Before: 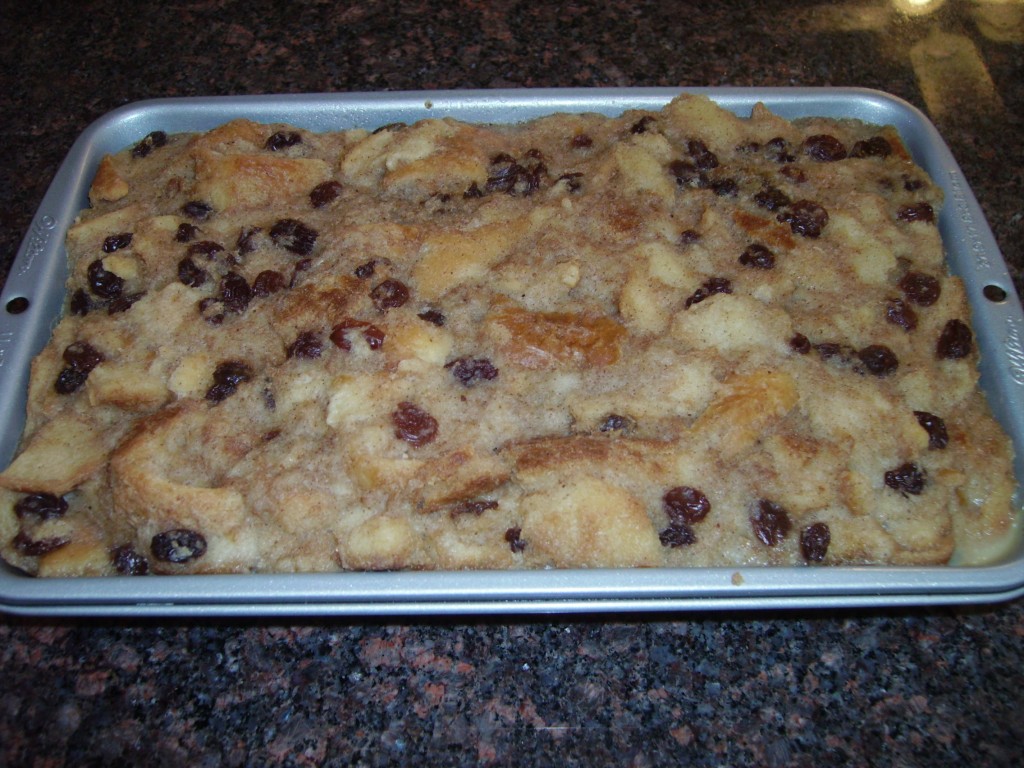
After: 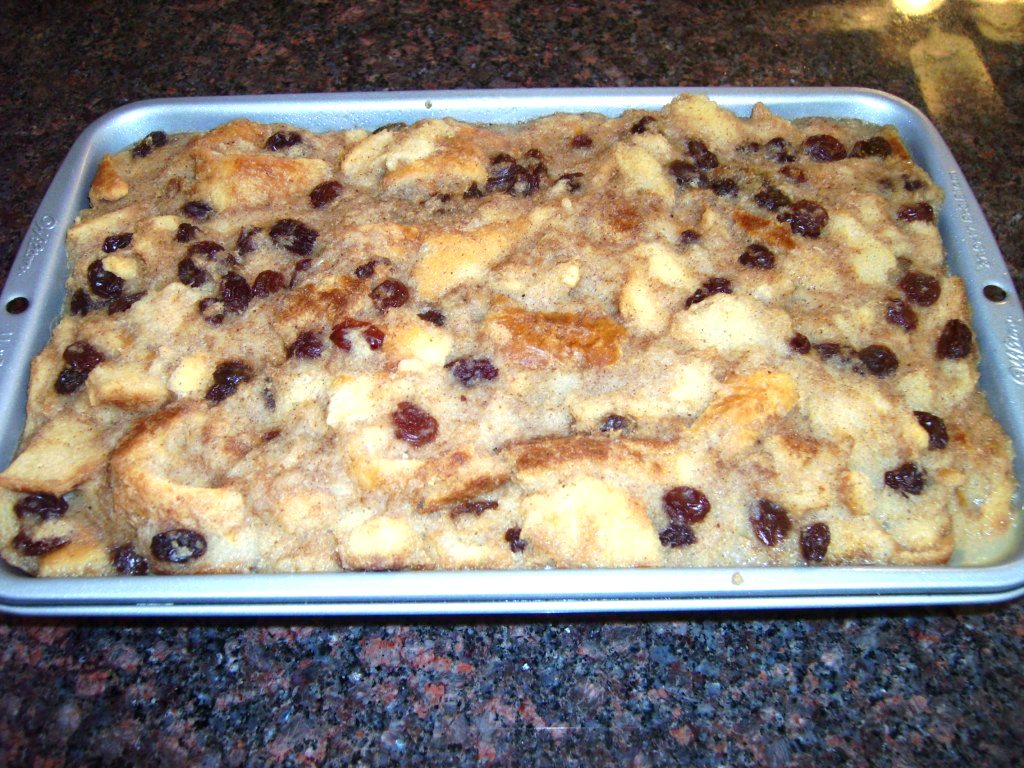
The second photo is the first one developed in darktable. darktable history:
exposure: black level correction 0.001, exposure 1.05 EV, compensate highlight preservation false
color zones: curves: ch0 [(0.004, 0.305) (0.261, 0.623) (0.389, 0.399) (0.708, 0.571) (0.947, 0.34)]; ch1 [(0.025, 0.645) (0.229, 0.584) (0.326, 0.551) (0.484, 0.262) (0.757, 0.643)]
